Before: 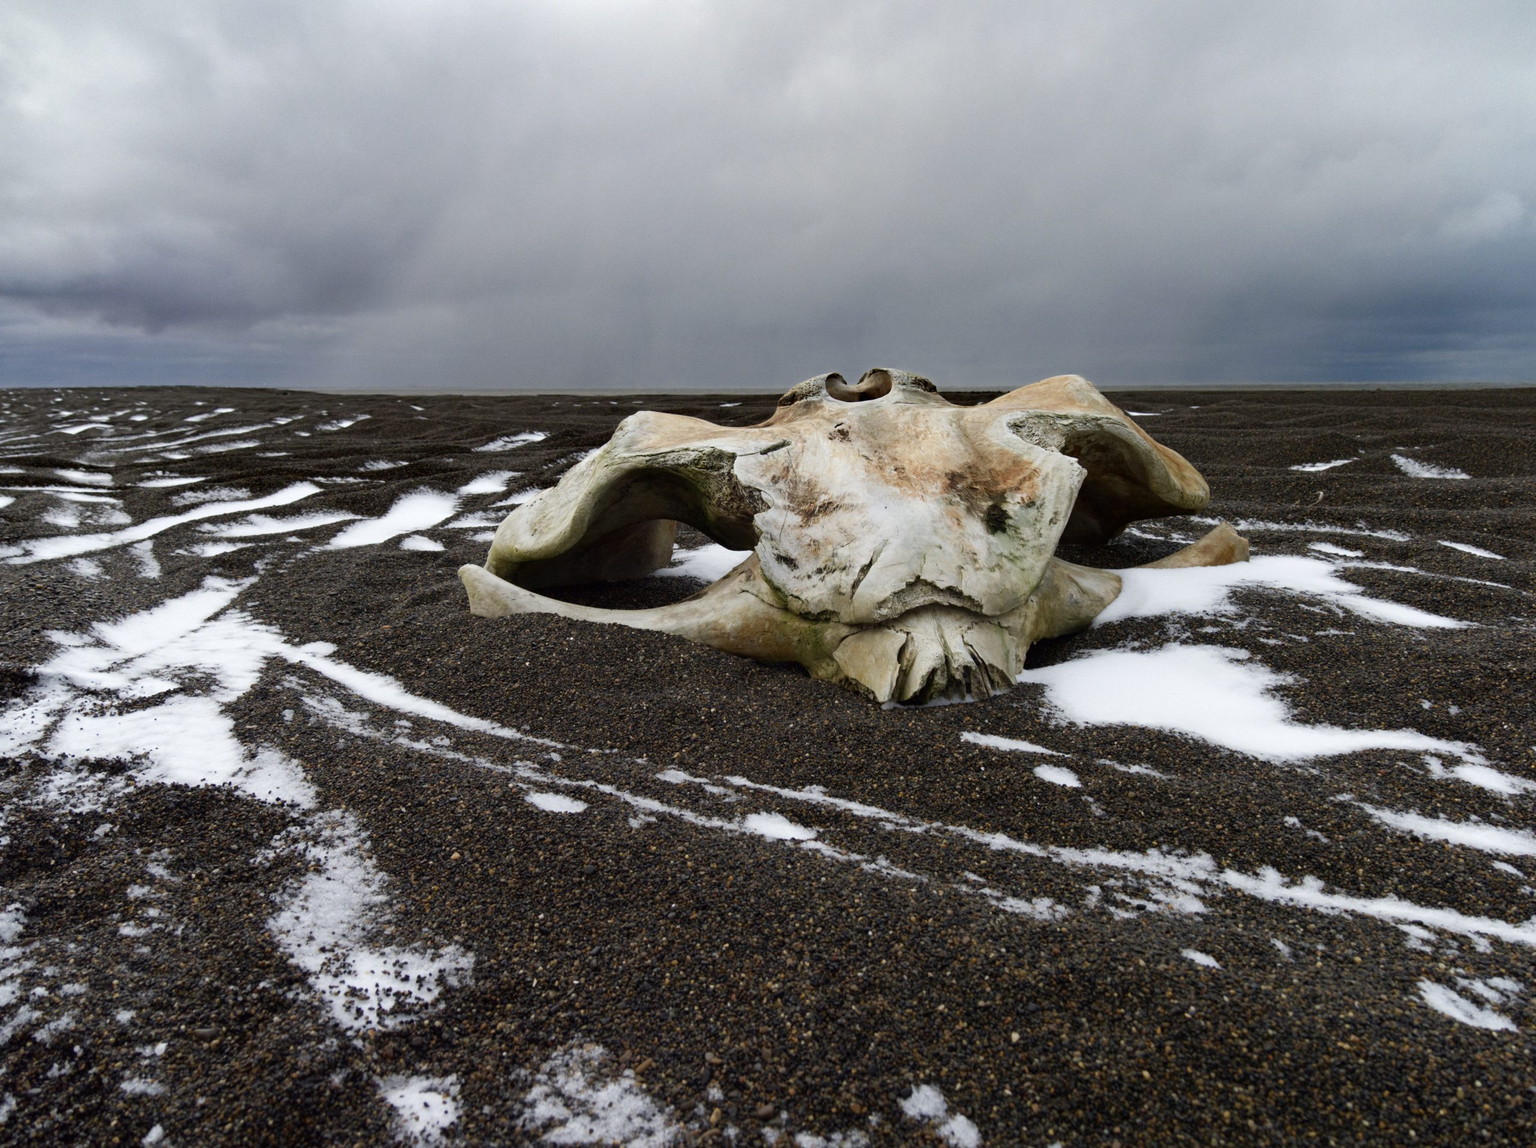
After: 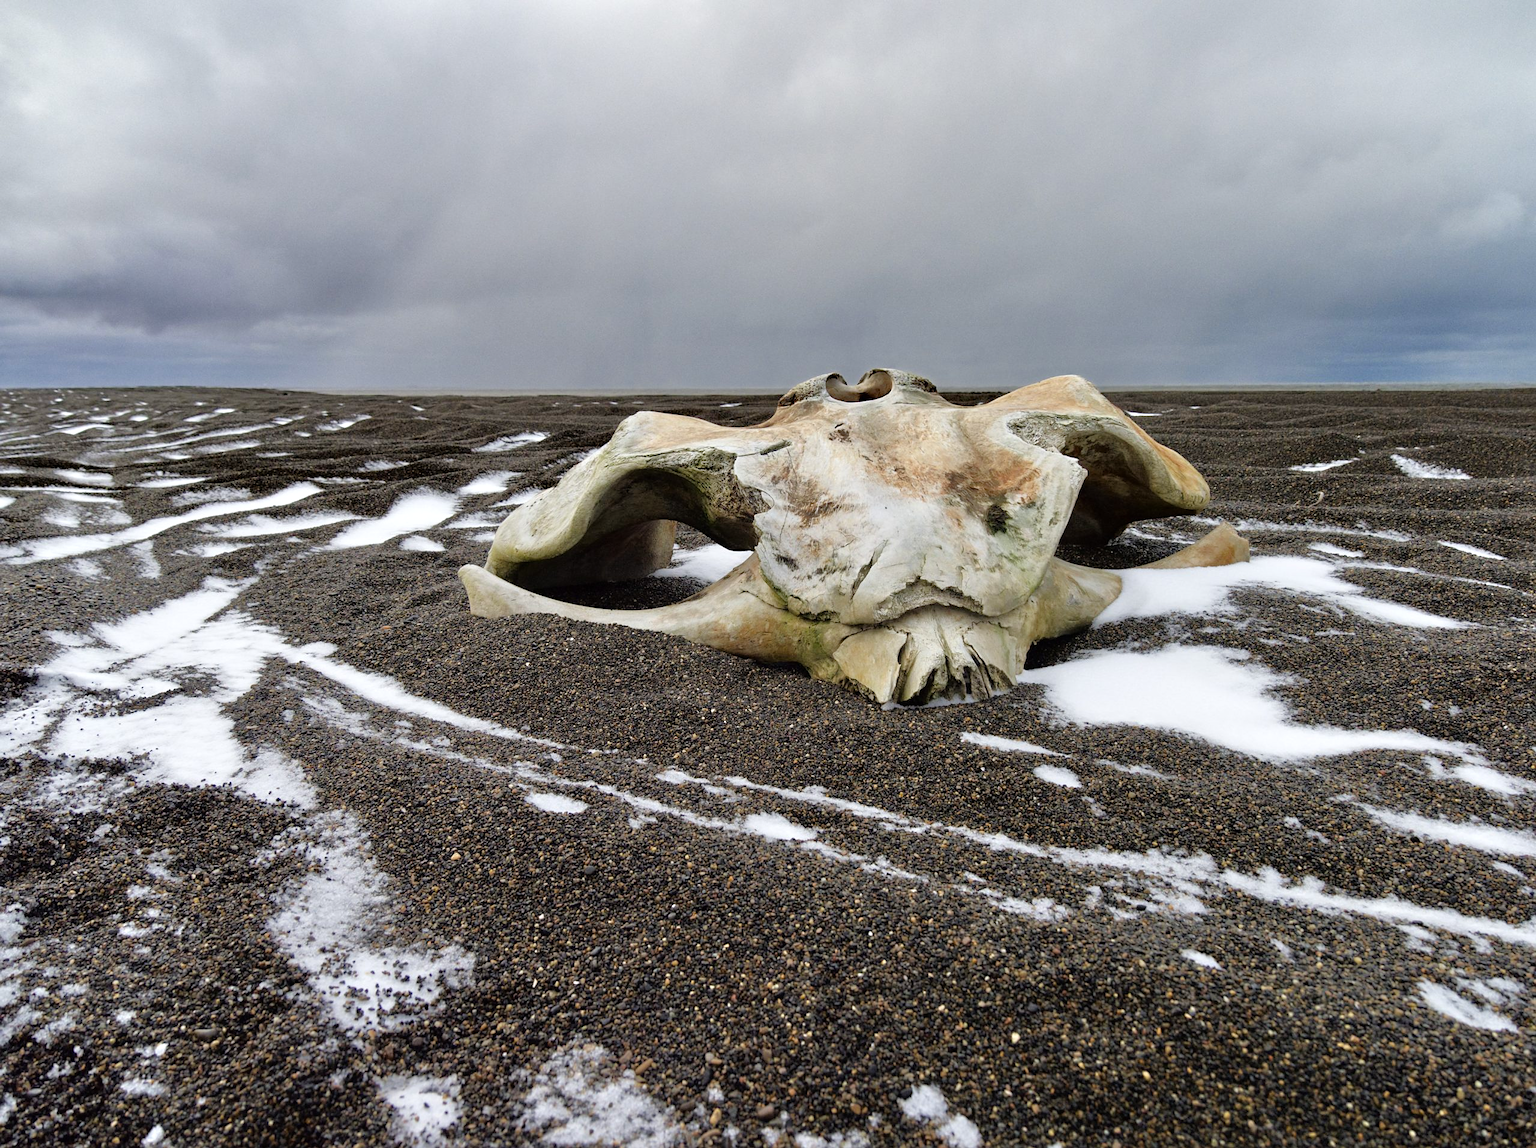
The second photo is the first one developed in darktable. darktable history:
sharpen: radius 1.037
tone equalizer: -7 EV 0.144 EV, -6 EV 0.633 EV, -5 EV 1.11 EV, -4 EV 1.36 EV, -3 EV 1.17 EV, -2 EV 0.6 EV, -1 EV 0.163 EV, mask exposure compensation -0.494 EV
